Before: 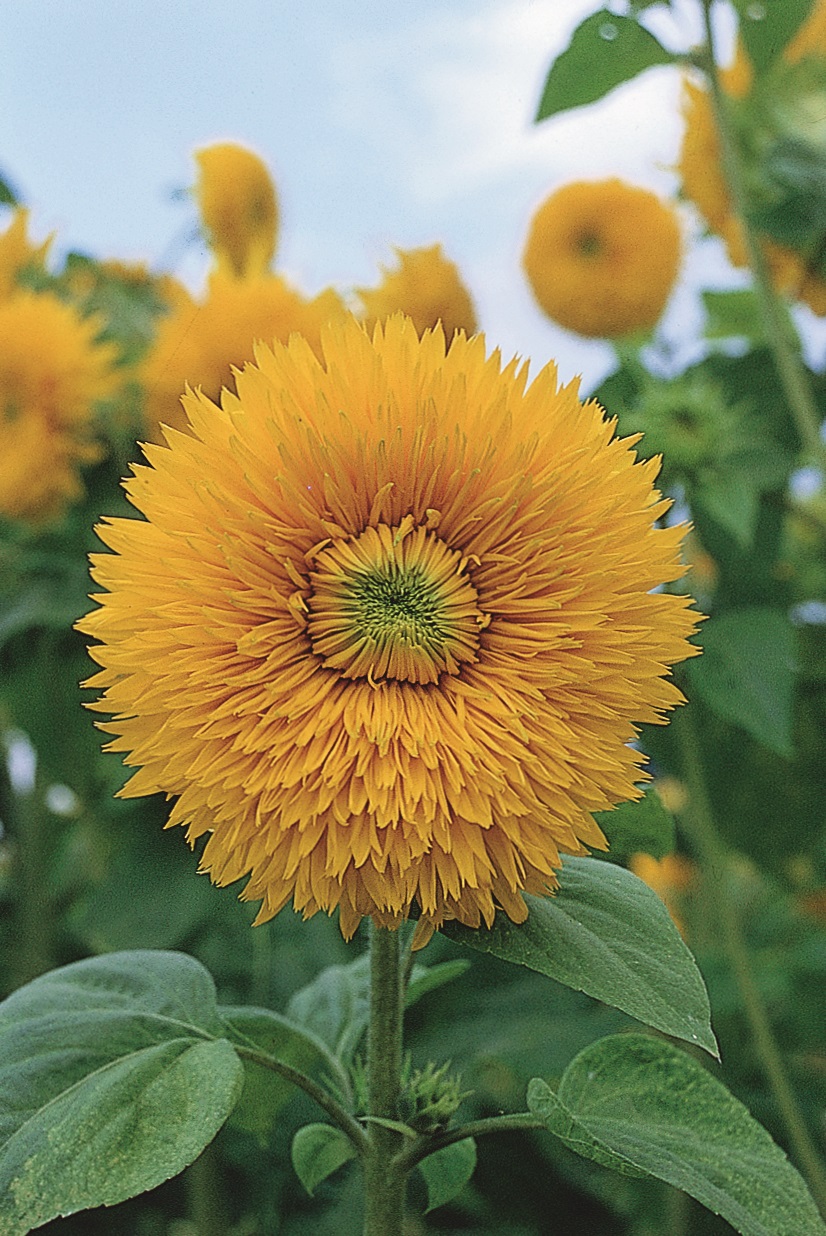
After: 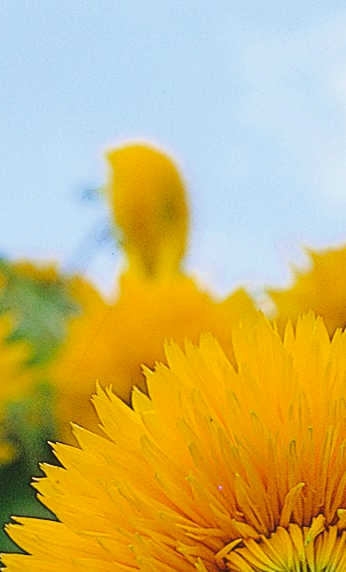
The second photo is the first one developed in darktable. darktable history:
color balance rgb: perceptual saturation grading › global saturation 25%, perceptual brilliance grading › mid-tones 10%, perceptual brilliance grading › shadows 15%, global vibrance 20%
crop and rotate: left 10.817%, top 0.062%, right 47.194%, bottom 53.626%
